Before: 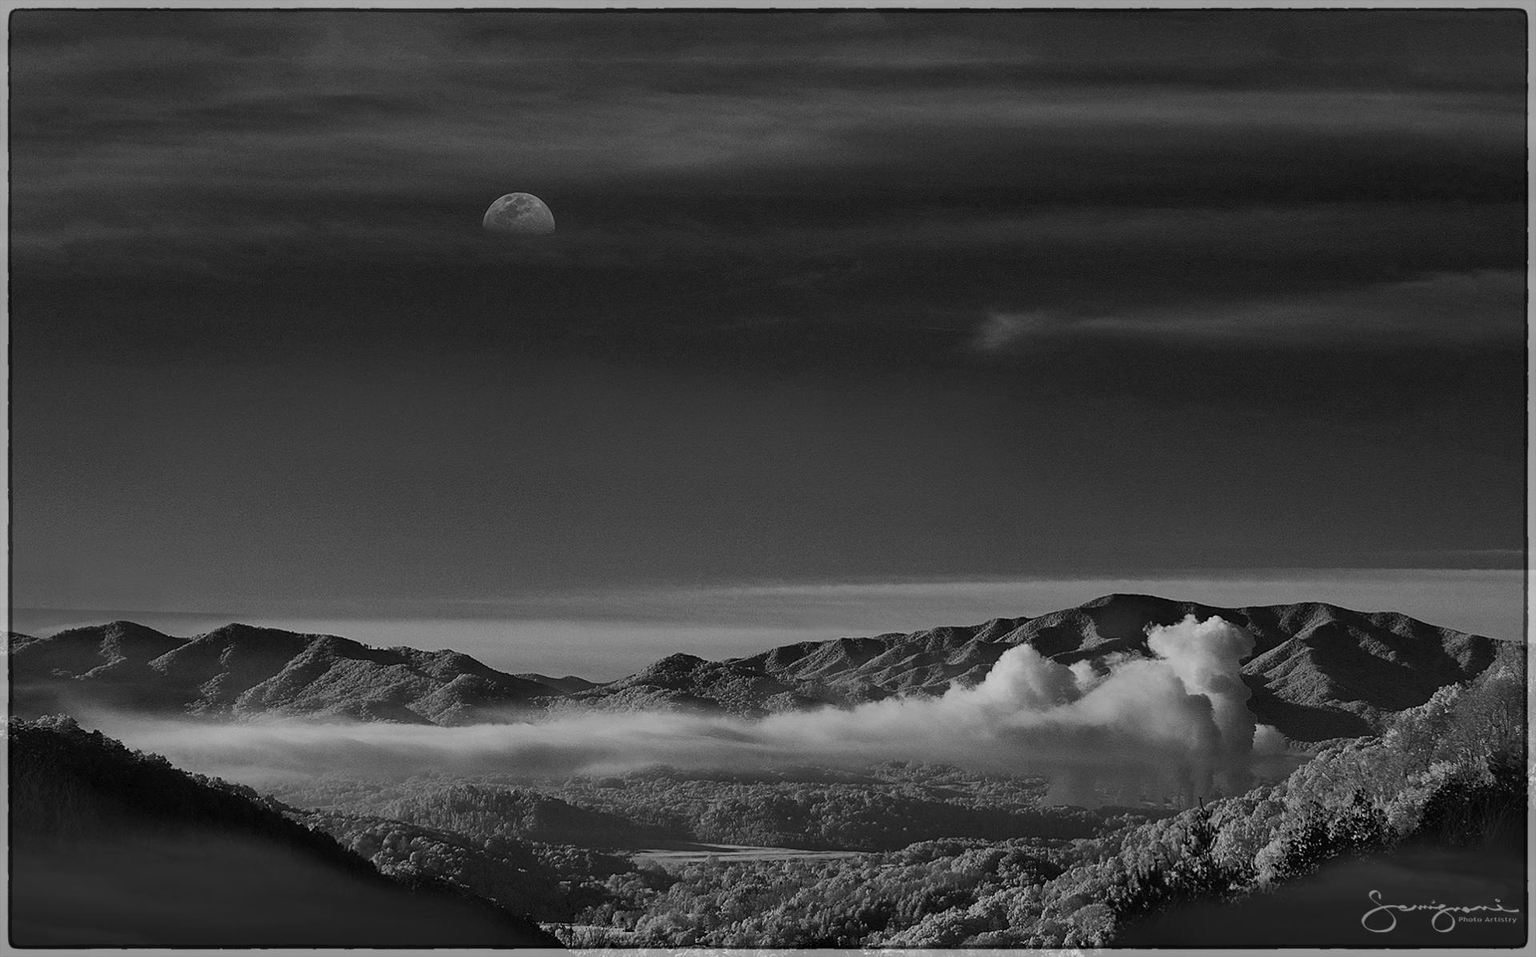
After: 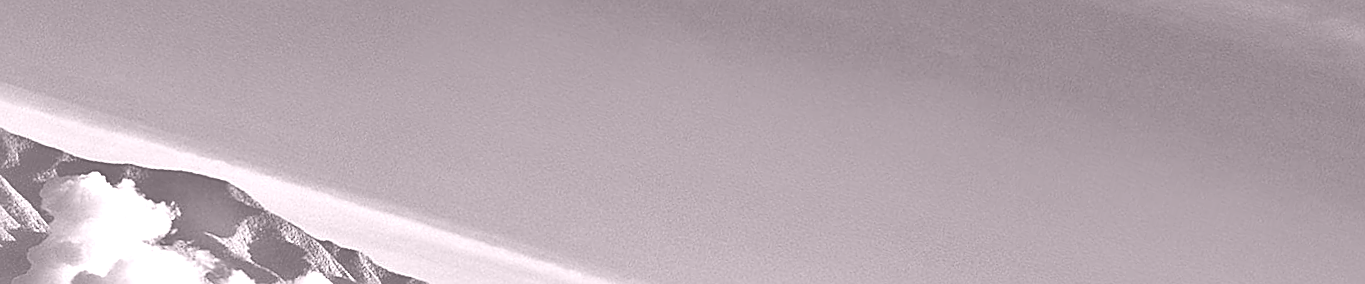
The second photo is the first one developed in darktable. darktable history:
crop and rotate: angle 16.12°, top 30.835%, bottom 35.653%
colorize: hue 25.2°, saturation 83%, source mix 82%, lightness 79%, version 1
sharpen: on, module defaults
contrast equalizer: y [[0.536, 0.565, 0.581, 0.516, 0.52, 0.491], [0.5 ×6], [0.5 ×6], [0 ×6], [0 ×6]]
